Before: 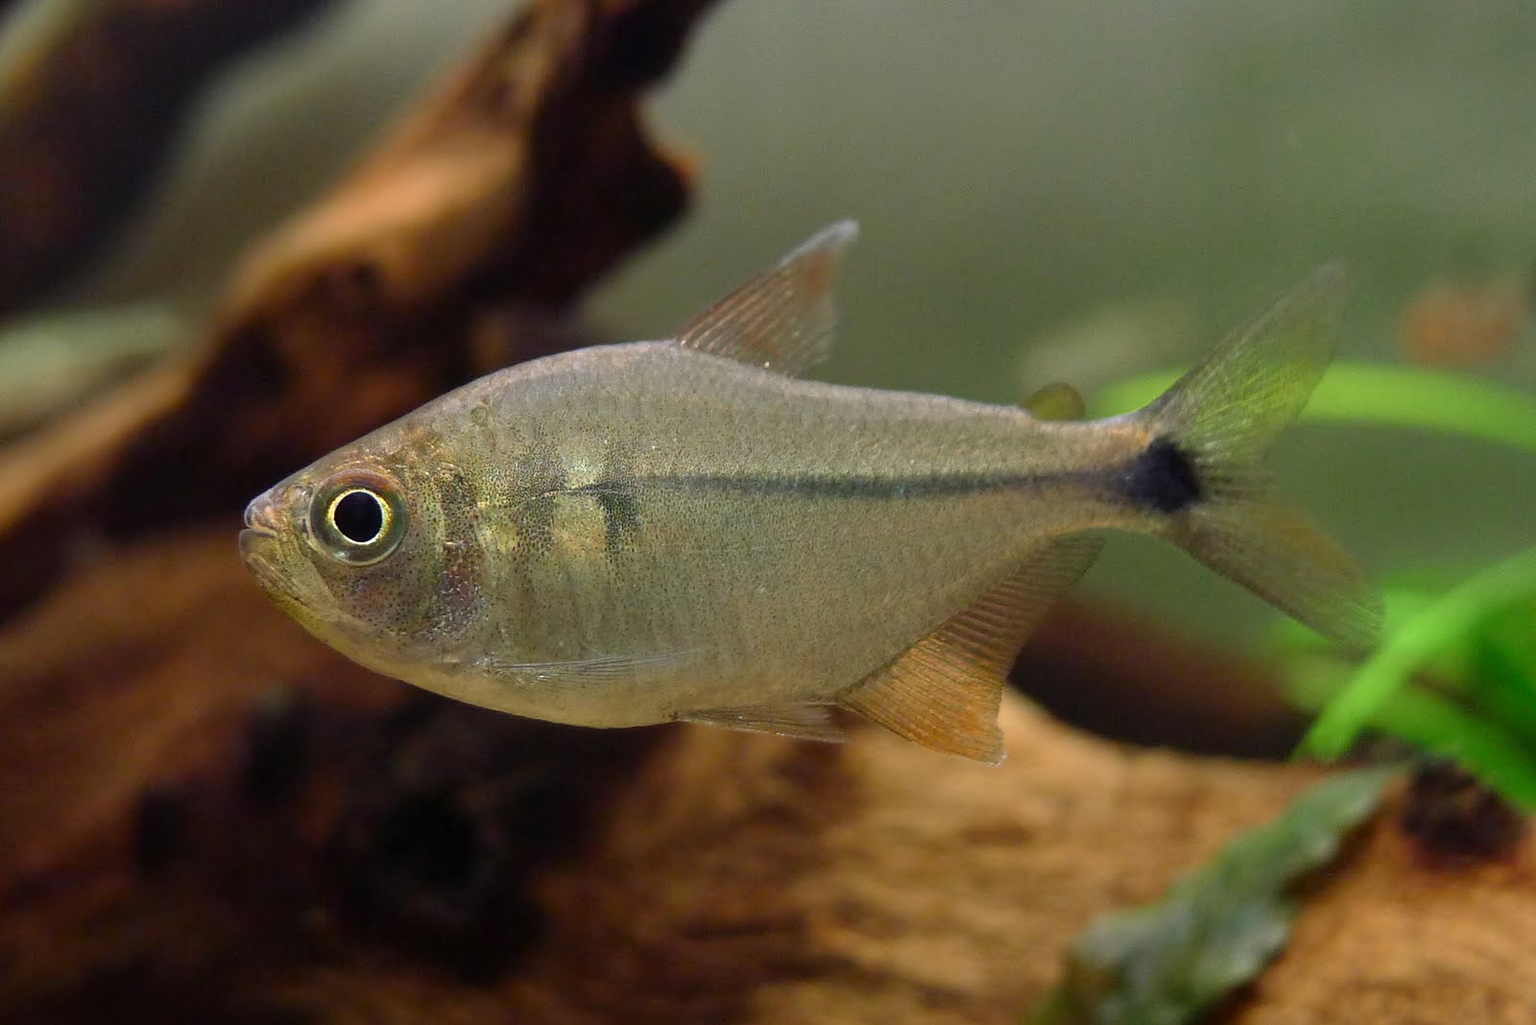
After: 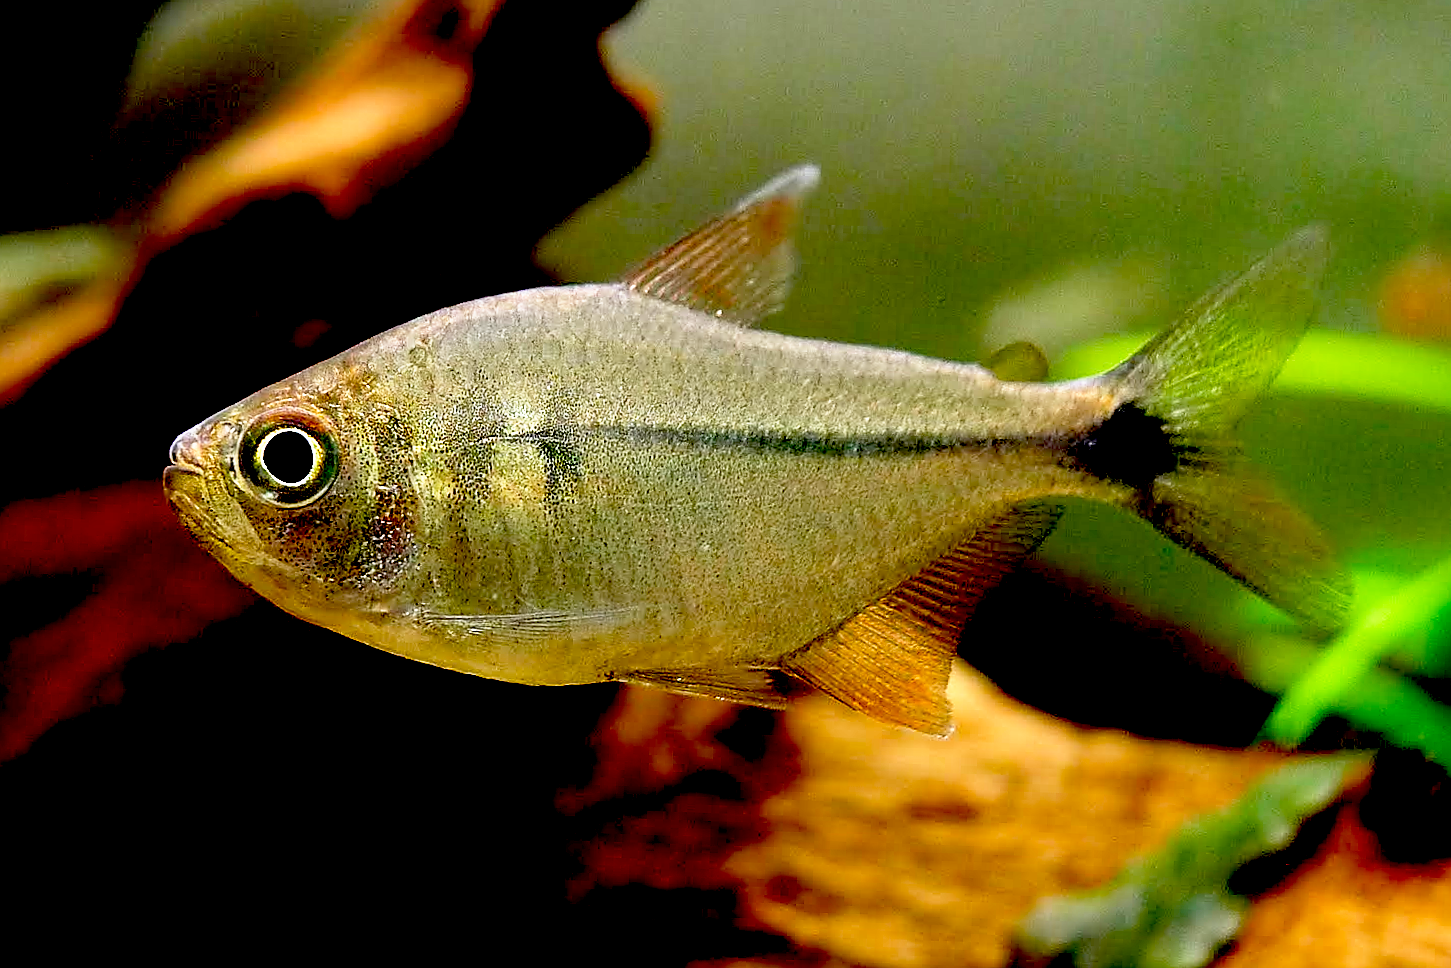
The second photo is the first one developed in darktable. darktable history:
crop and rotate: angle -1.96°, left 3.097%, top 4.154%, right 1.586%, bottom 0.529%
tone equalizer: on, module defaults
sharpen: radius 1.4, amount 1.25, threshold 0.7
base curve: curves: ch0 [(0, 0) (0.495, 0.917) (1, 1)], preserve colors none
exposure: black level correction 0.056, compensate highlight preservation false
